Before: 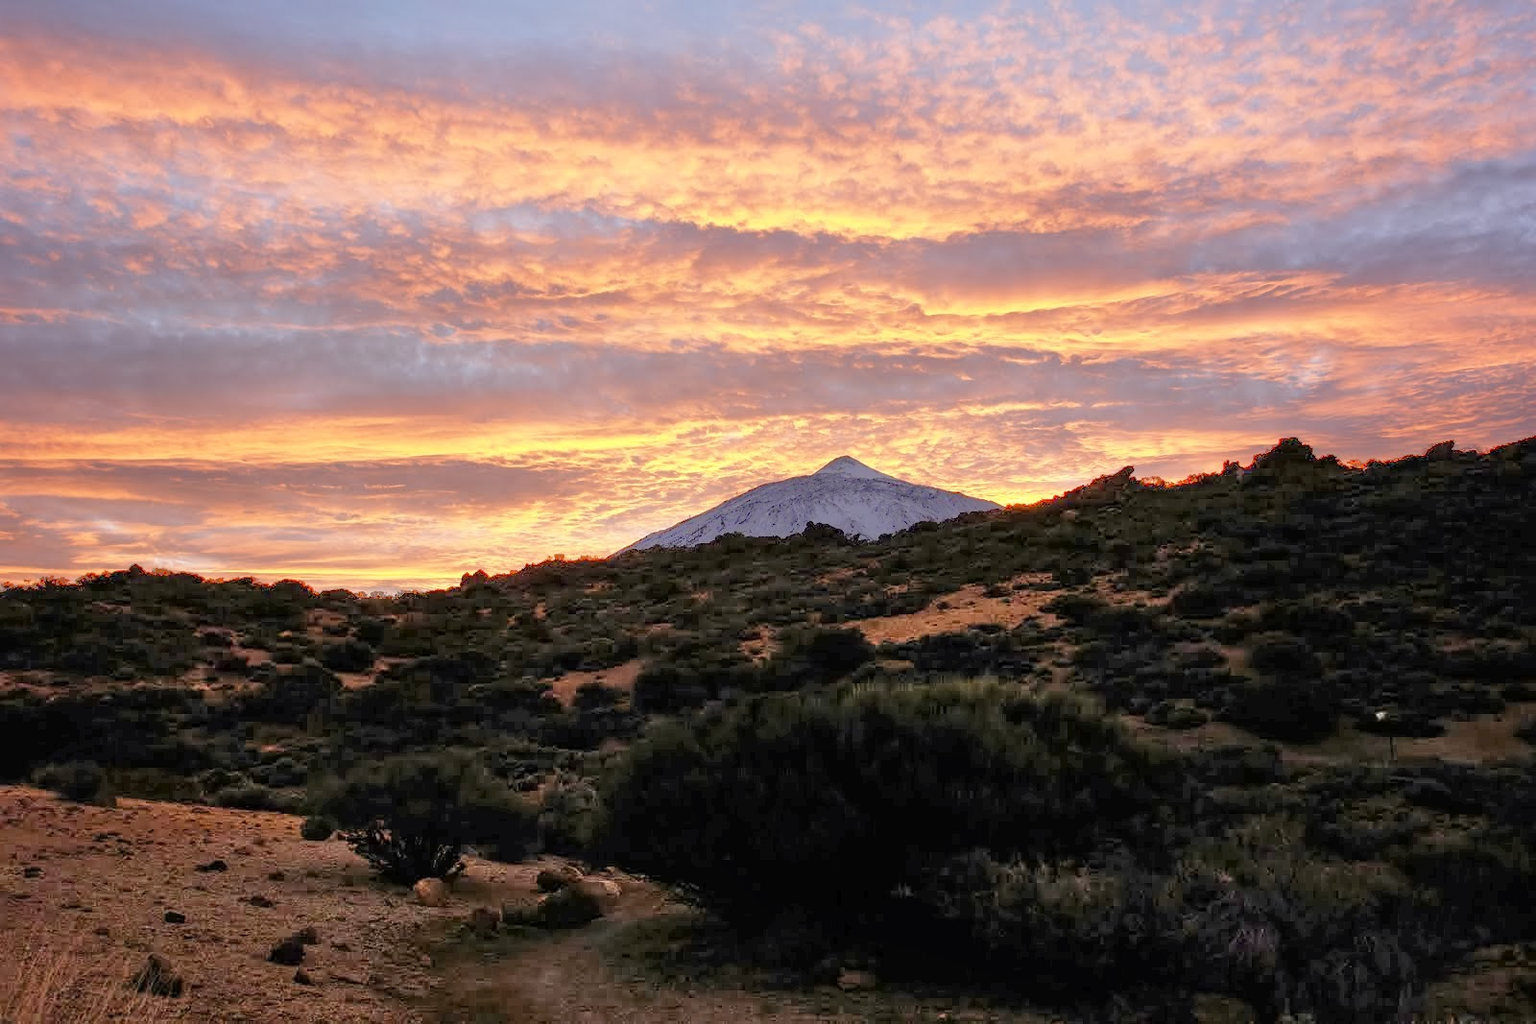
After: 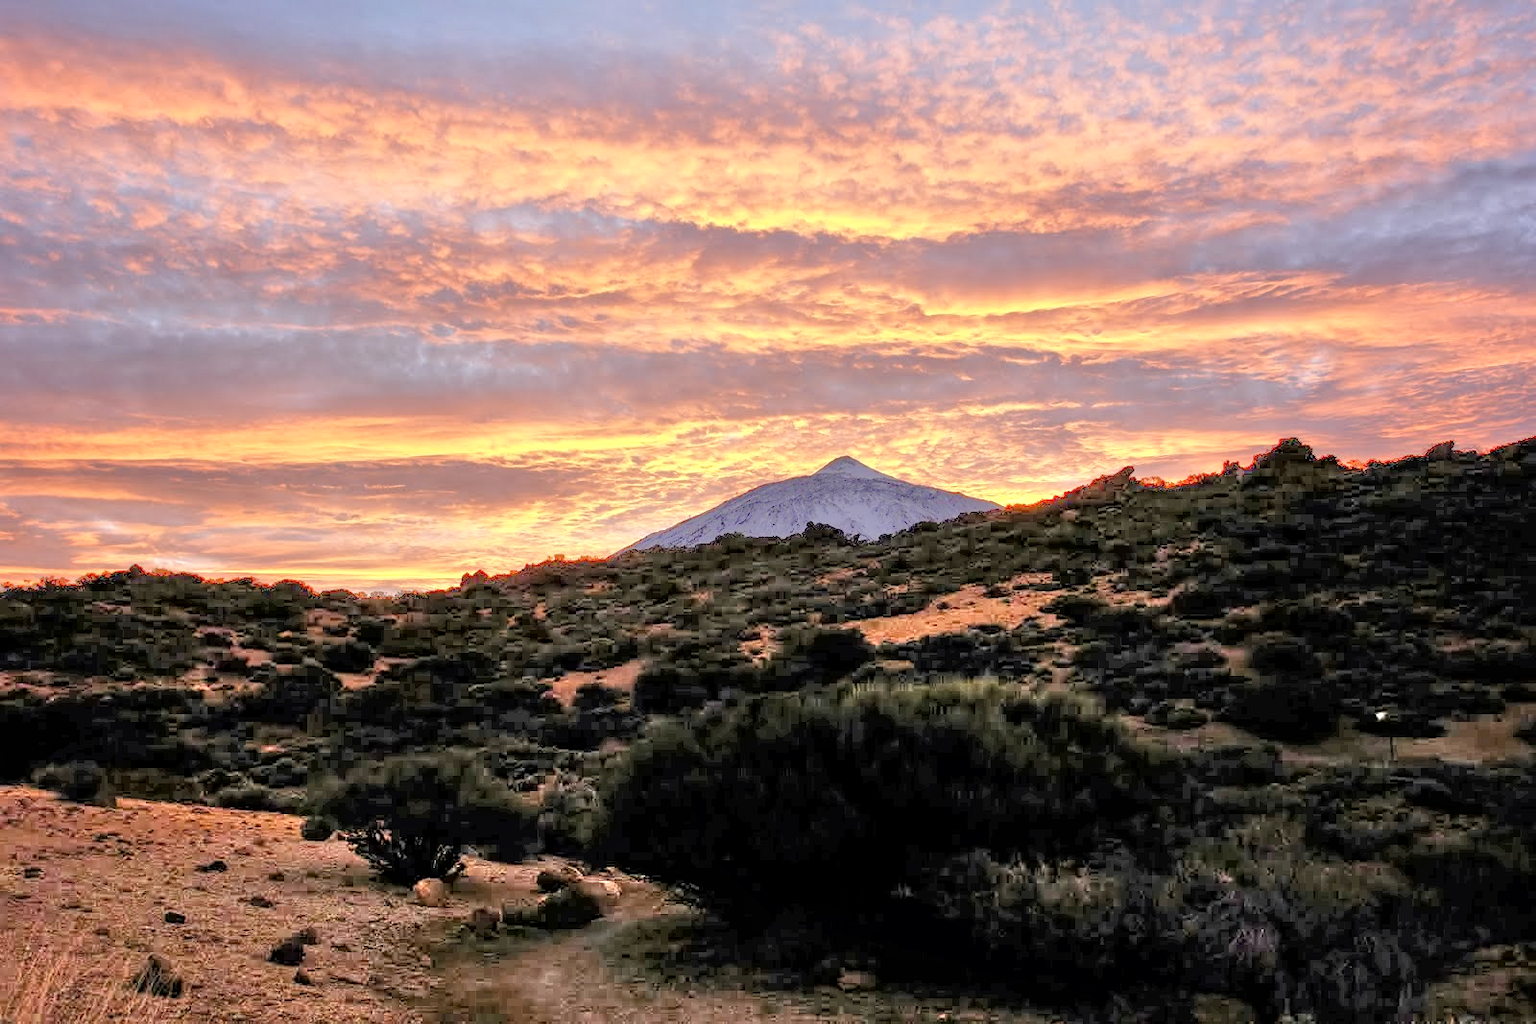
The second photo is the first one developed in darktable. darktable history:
tone equalizer: -7 EV 0.15 EV, -6 EV 0.6 EV, -5 EV 1.15 EV, -4 EV 1.33 EV, -3 EV 1.15 EV, -2 EV 0.6 EV, -1 EV 0.15 EV, mask exposure compensation -0.5 EV
local contrast: highlights 100%, shadows 100%, detail 120%, midtone range 0.2
